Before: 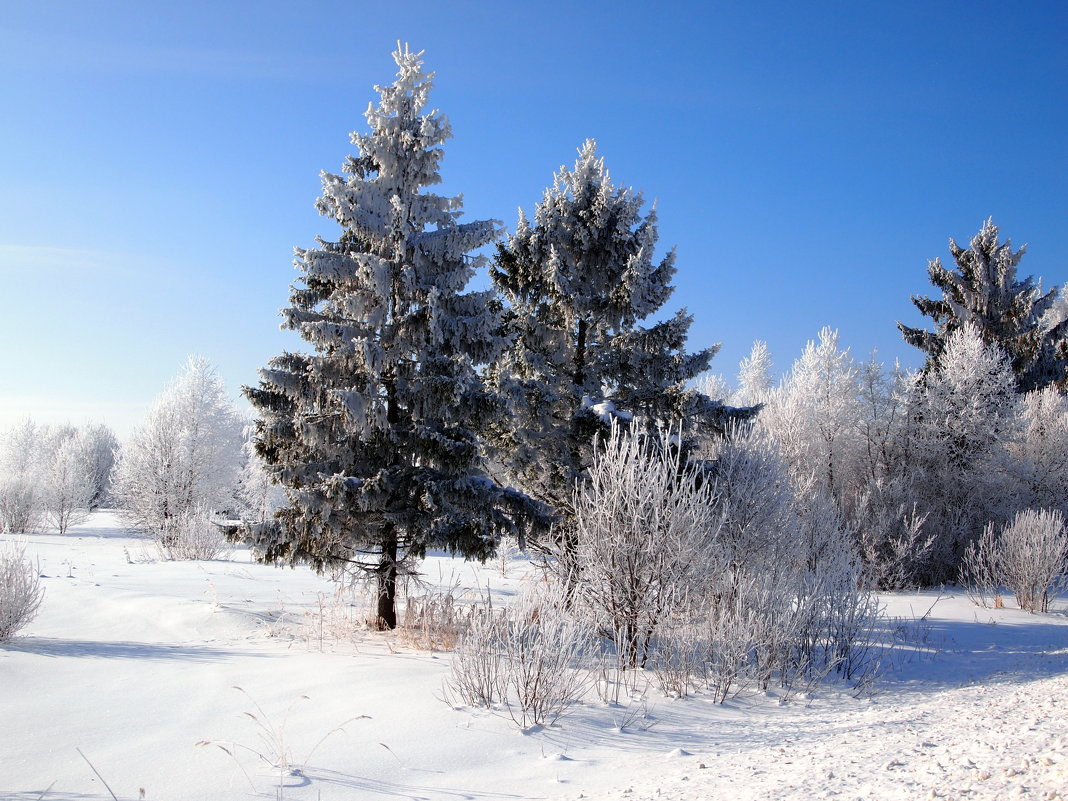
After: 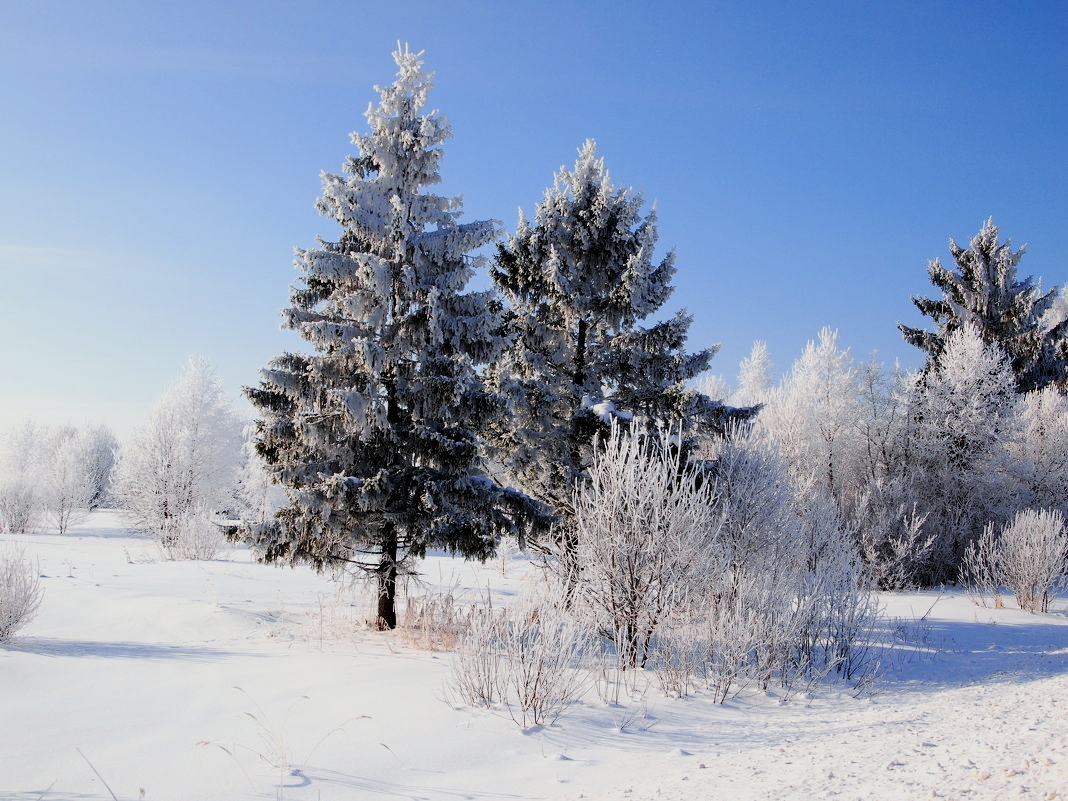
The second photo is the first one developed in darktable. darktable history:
filmic rgb: black relative exposure -7.65 EV, white relative exposure 4.56 EV, hardness 3.61
exposure: black level correction 0, exposure 0.5 EV, compensate exposure bias true, compensate highlight preservation false
